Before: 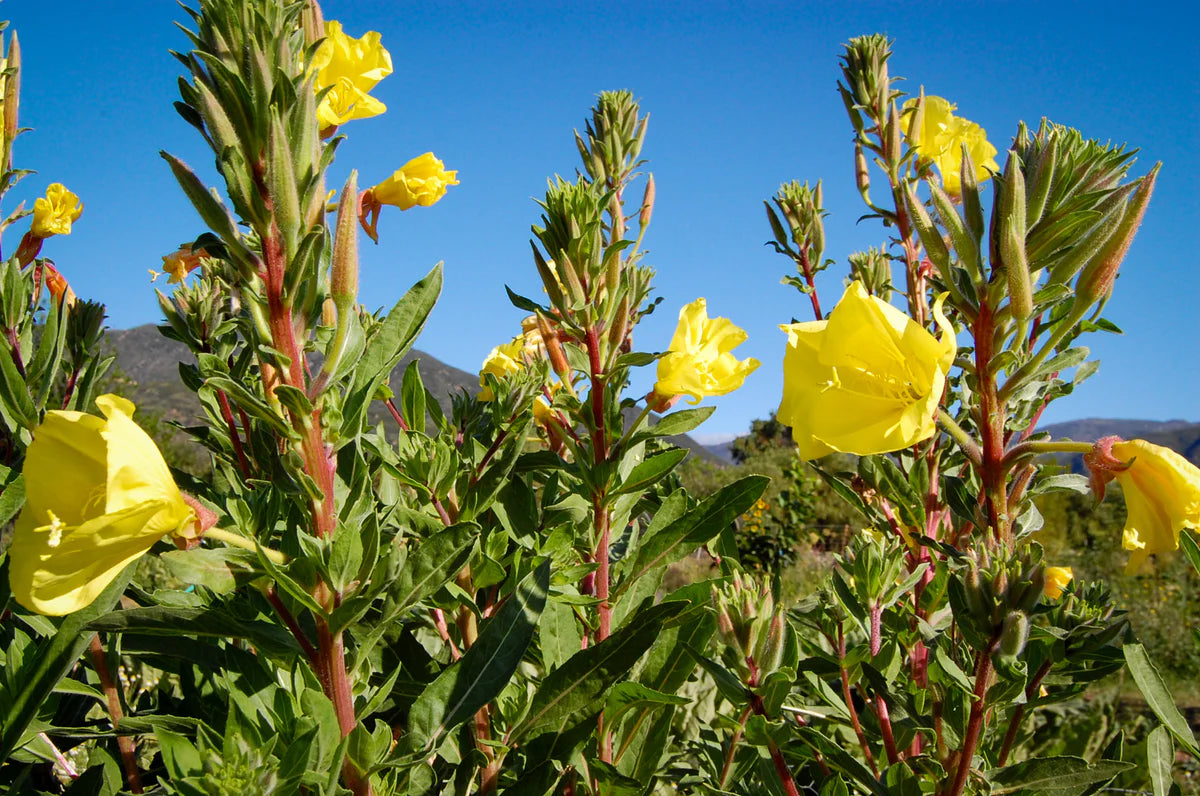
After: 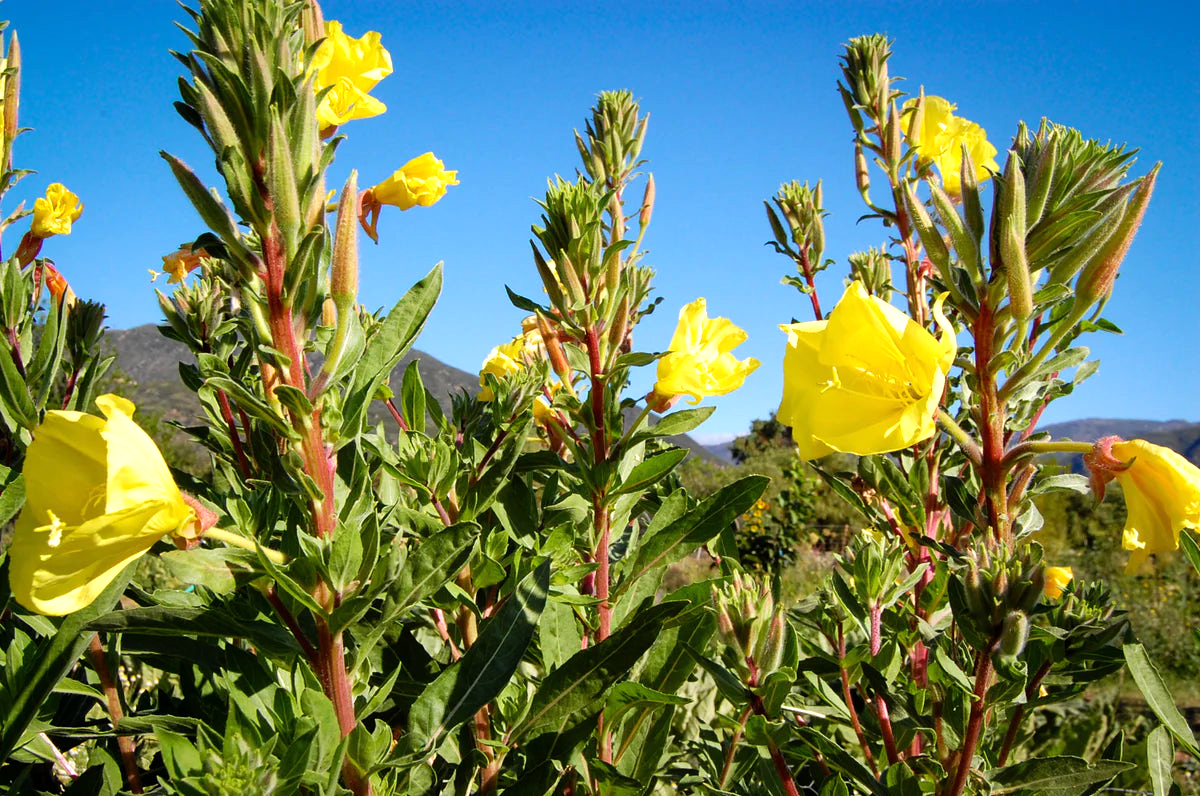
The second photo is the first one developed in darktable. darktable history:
tone equalizer: -8 EV -0.449 EV, -7 EV -0.414 EV, -6 EV -0.356 EV, -5 EV -0.208 EV, -3 EV 0.235 EV, -2 EV 0.356 EV, -1 EV 0.371 EV, +0 EV 0.386 EV
